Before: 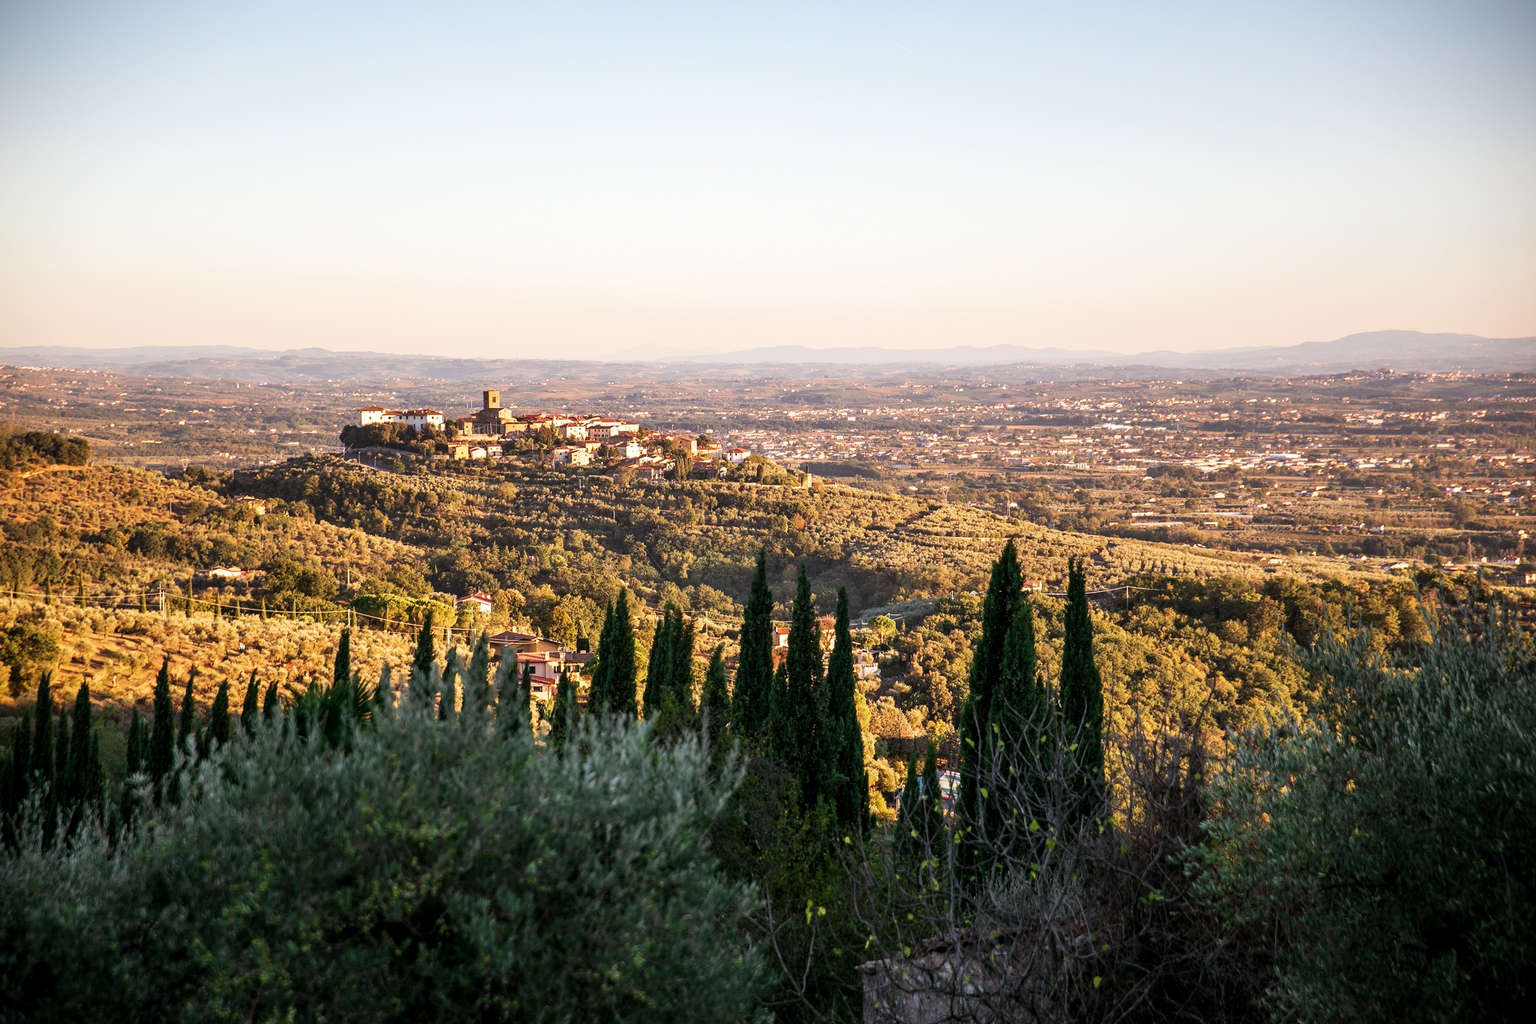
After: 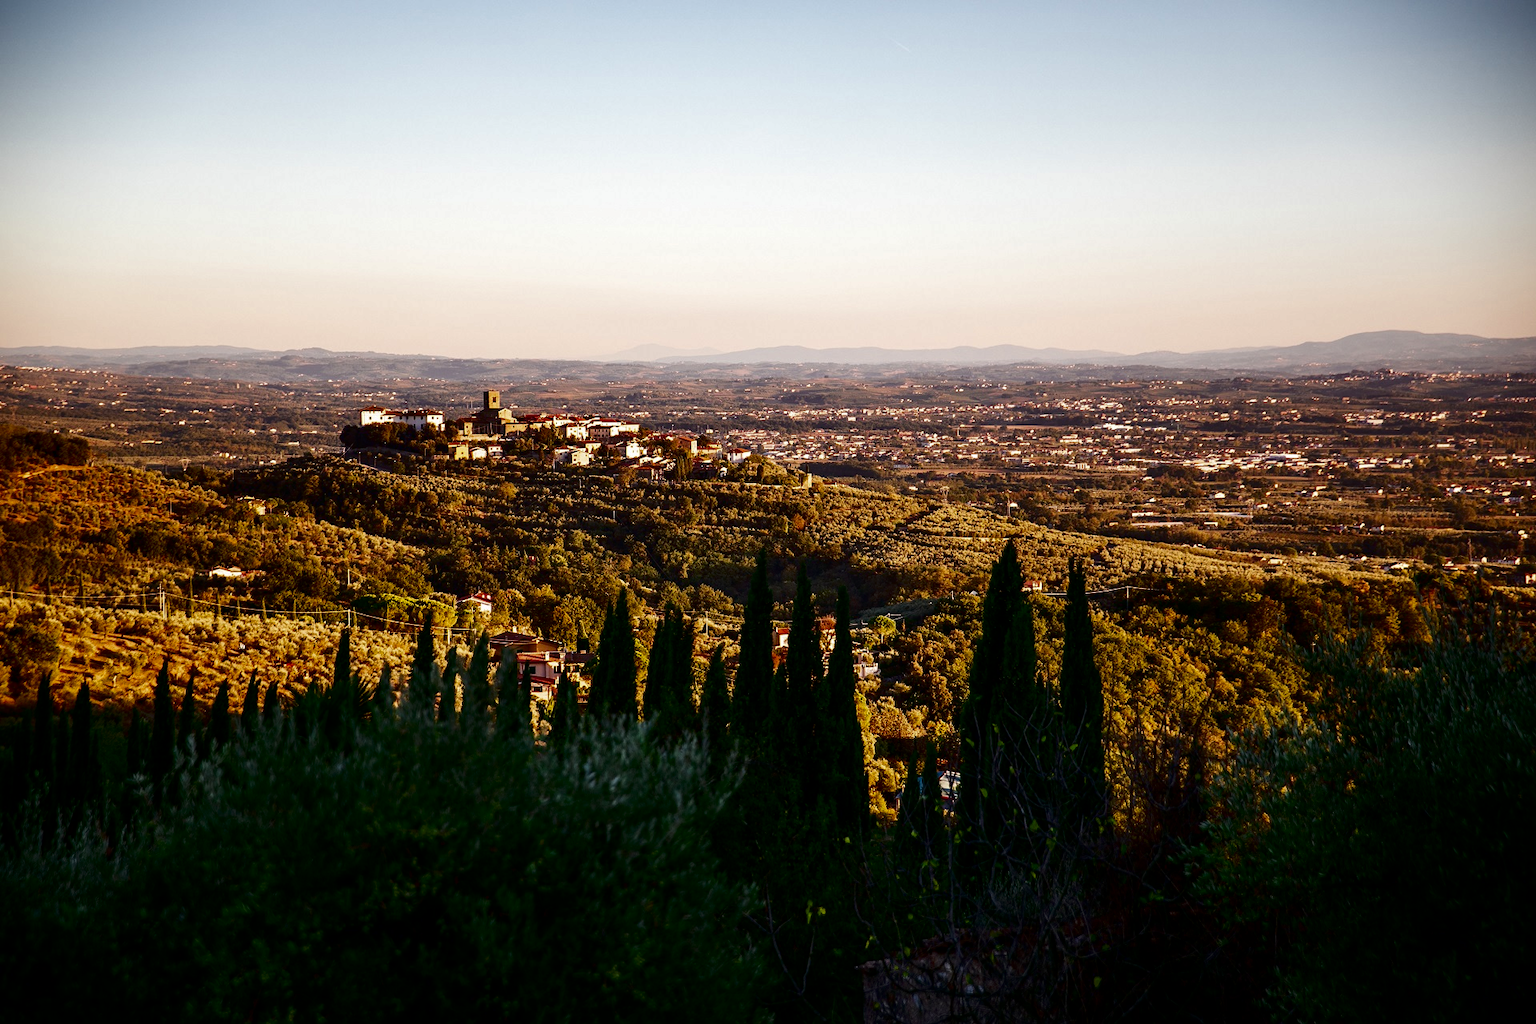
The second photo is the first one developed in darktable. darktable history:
contrast brightness saturation: contrast 0.09, brightness -0.578, saturation 0.172
